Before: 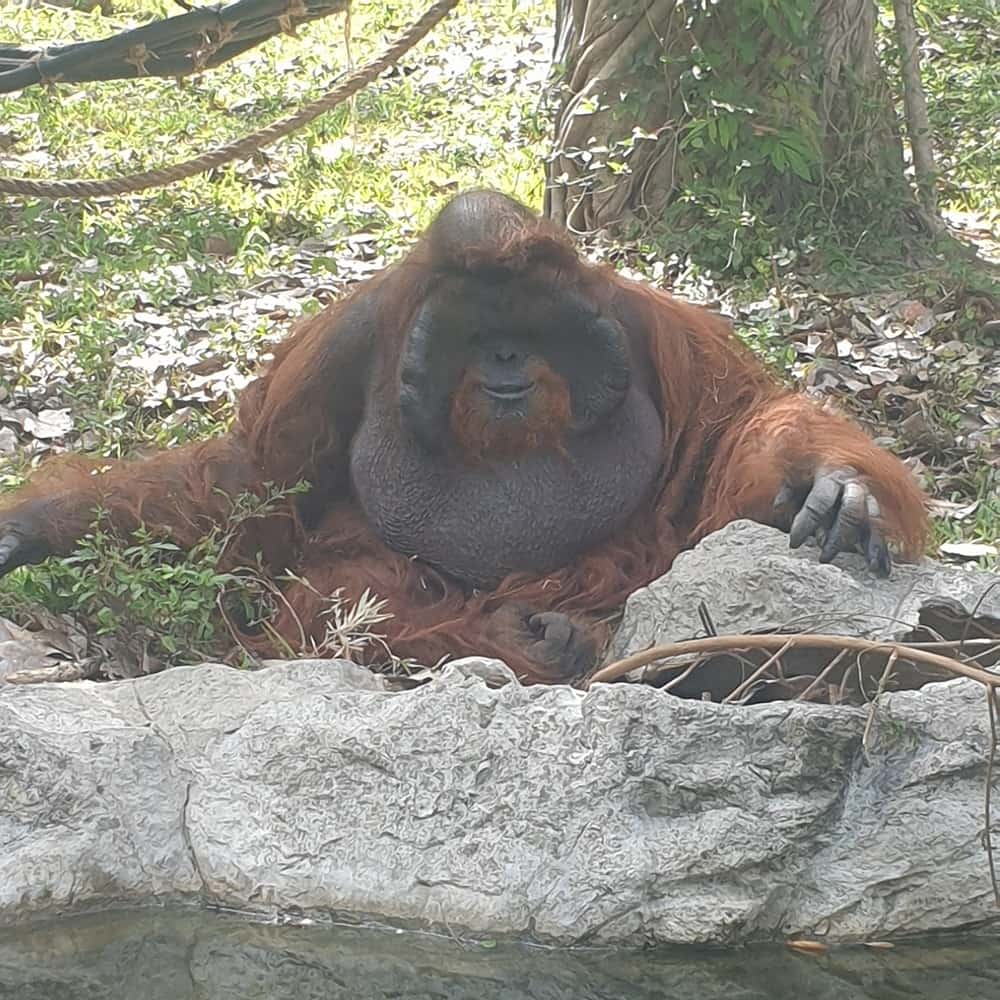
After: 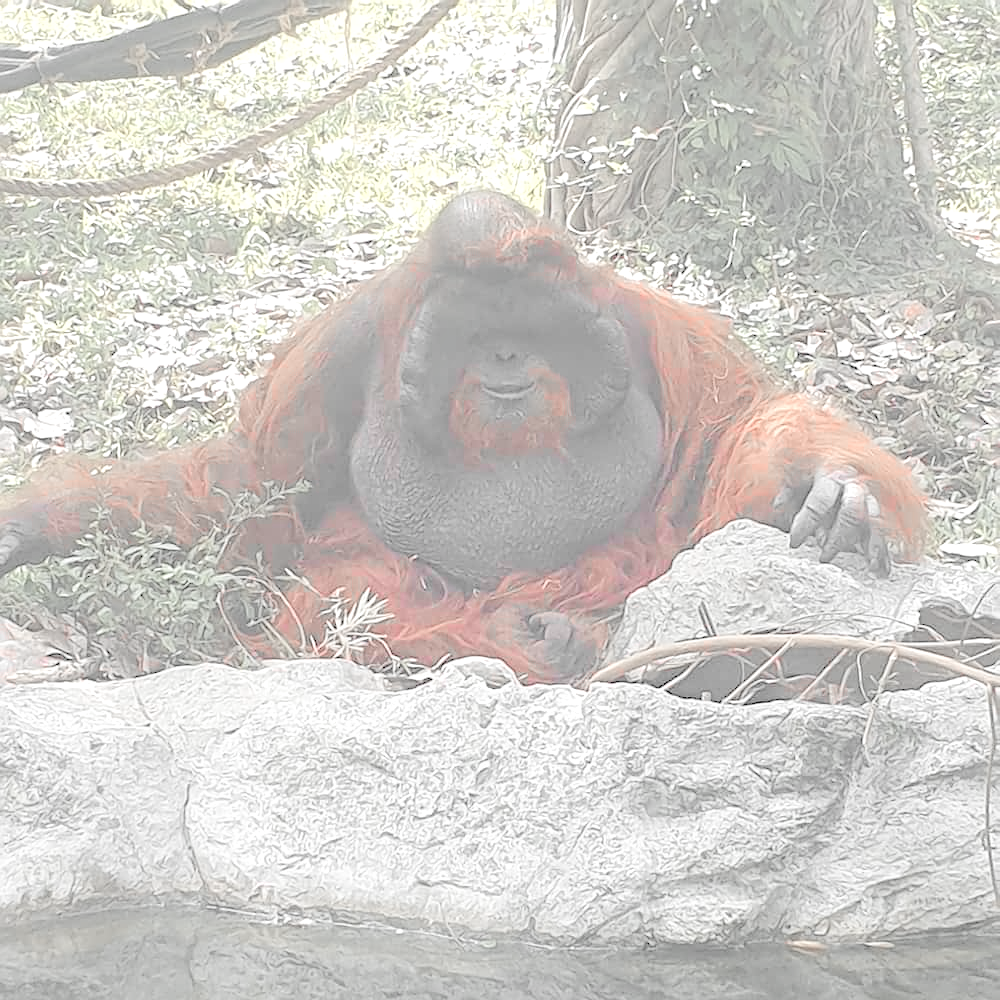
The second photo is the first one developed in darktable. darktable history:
contrast brightness saturation: brightness 1
sharpen: on, module defaults
color zones: curves: ch1 [(0, 0.831) (0.08, 0.771) (0.157, 0.268) (0.241, 0.207) (0.562, -0.005) (0.714, -0.013) (0.876, 0.01) (1, 0.831)]
local contrast: detail 130%
